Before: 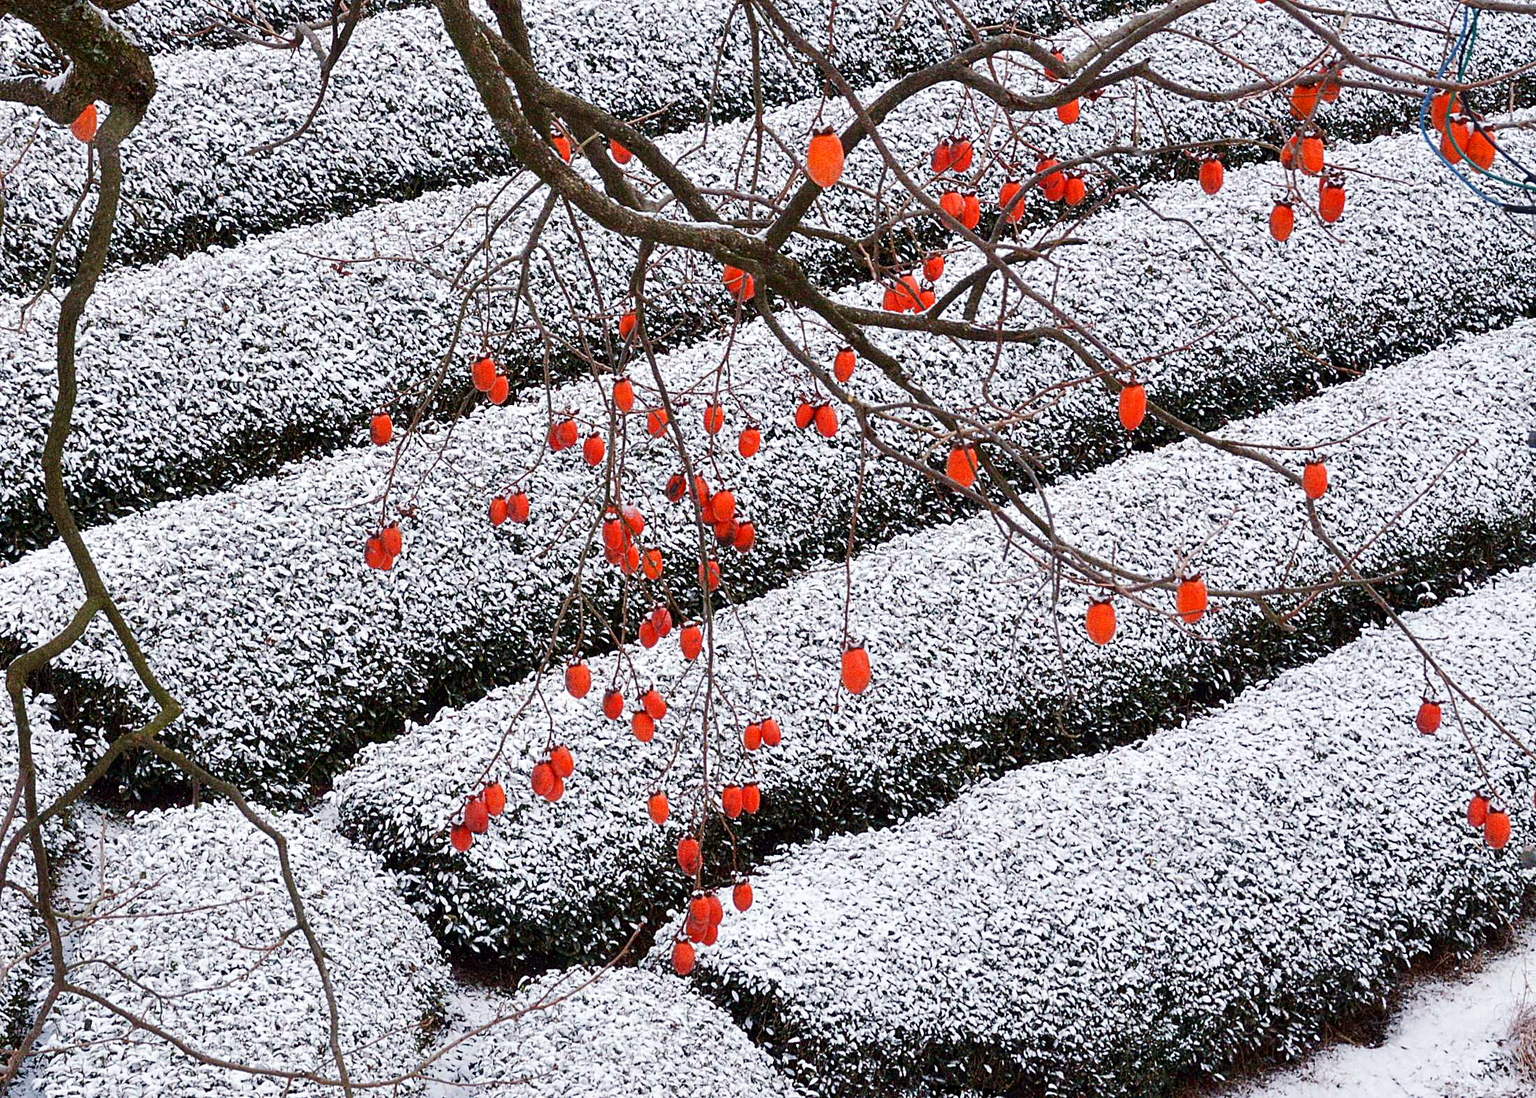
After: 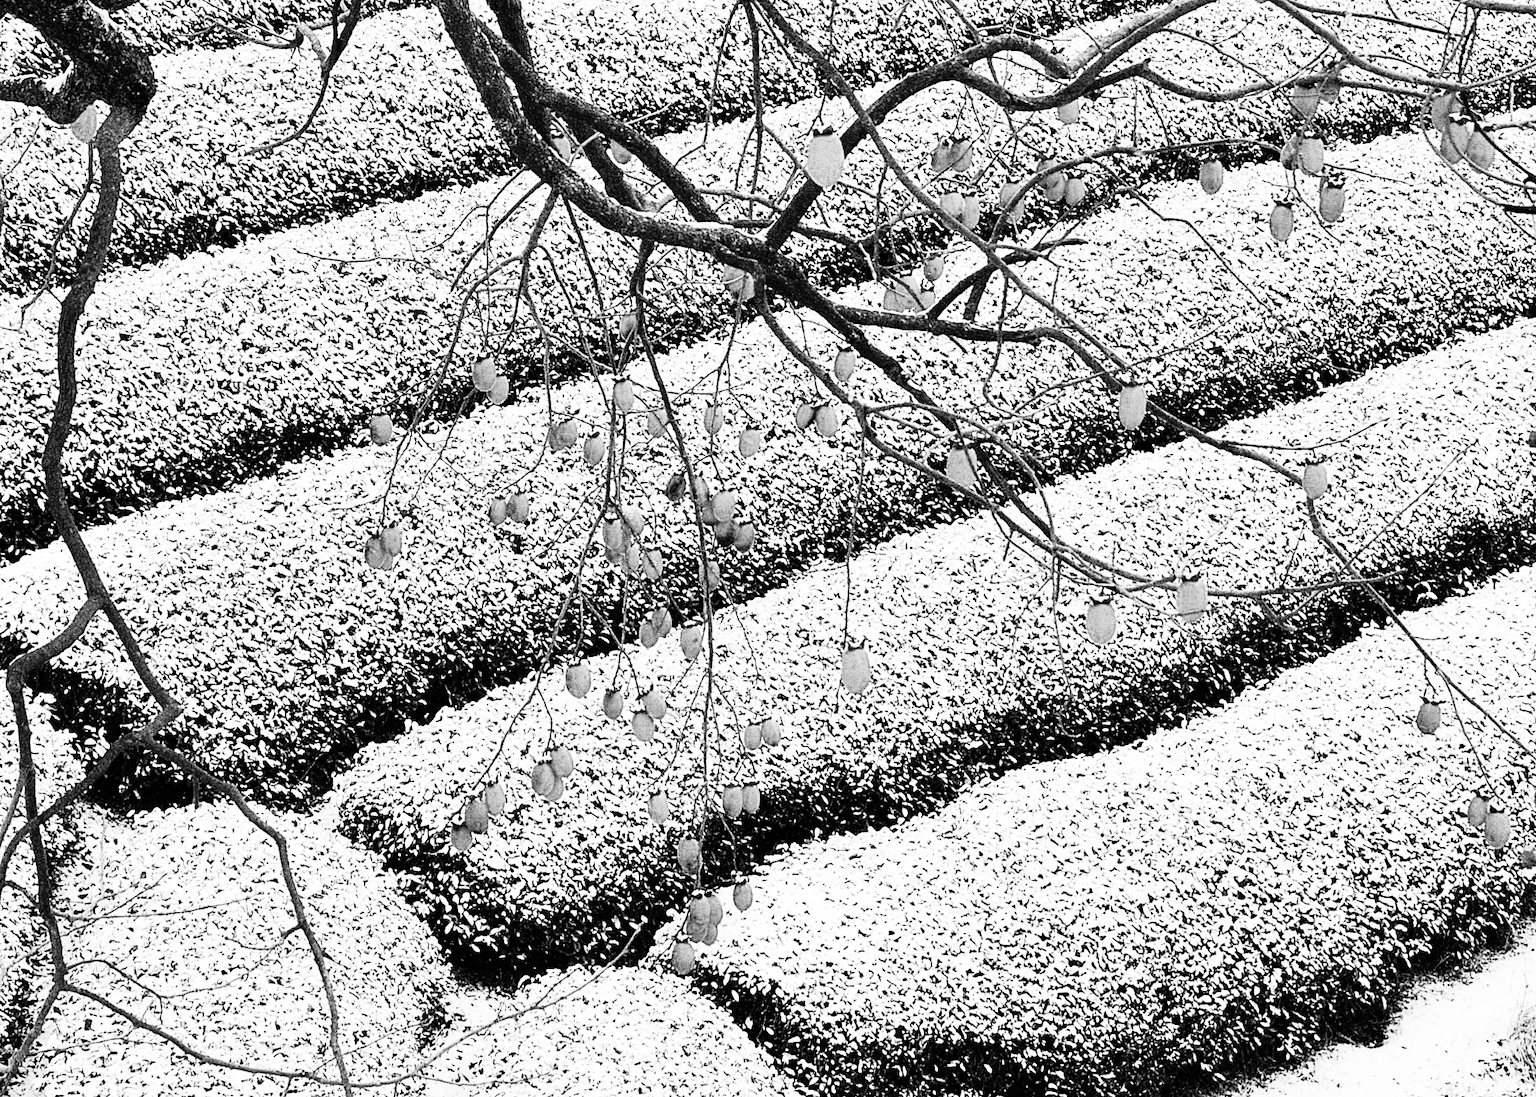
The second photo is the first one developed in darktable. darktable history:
rgb curve: curves: ch0 [(0, 0) (0.21, 0.15) (0.24, 0.21) (0.5, 0.75) (0.75, 0.96) (0.89, 0.99) (1, 1)]; ch1 [(0, 0.02) (0.21, 0.13) (0.25, 0.2) (0.5, 0.67) (0.75, 0.9) (0.89, 0.97) (1, 1)]; ch2 [(0, 0.02) (0.21, 0.13) (0.25, 0.2) (0.5, 0.67) (0.75, 0.9) (0.89, 0.97) (1, 1)], compensate middle gray true
monochrome: a 16.01, b -2.65, highlights 0.52
